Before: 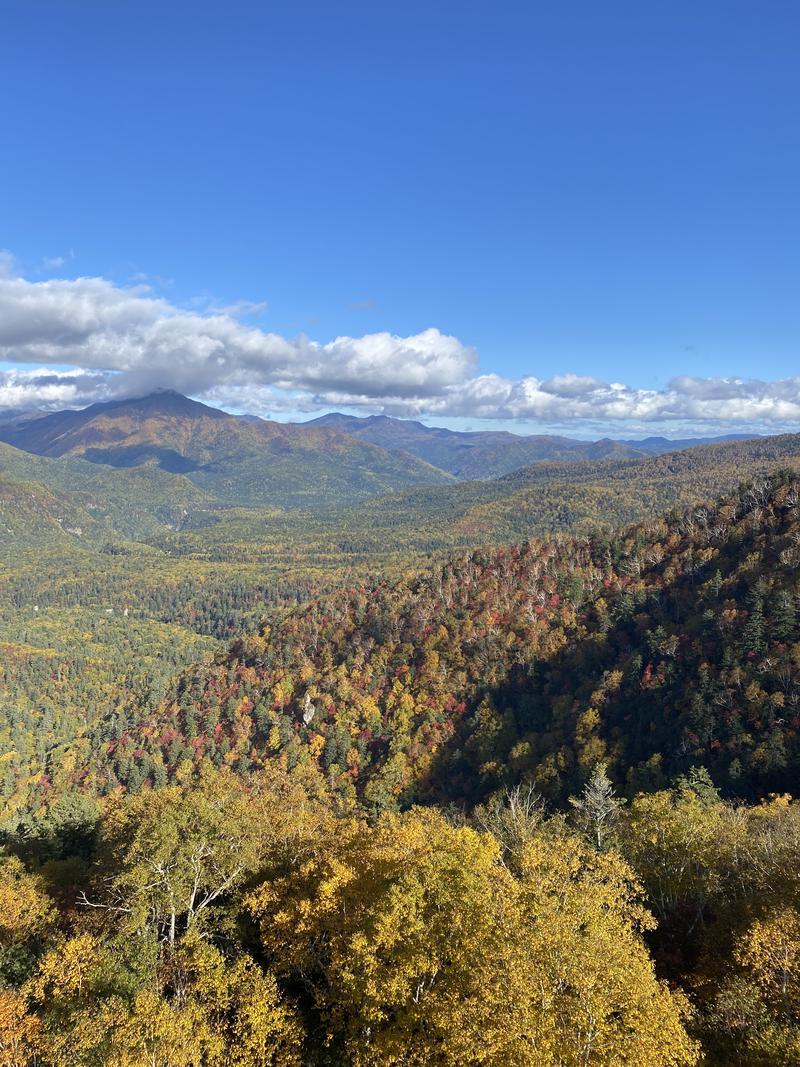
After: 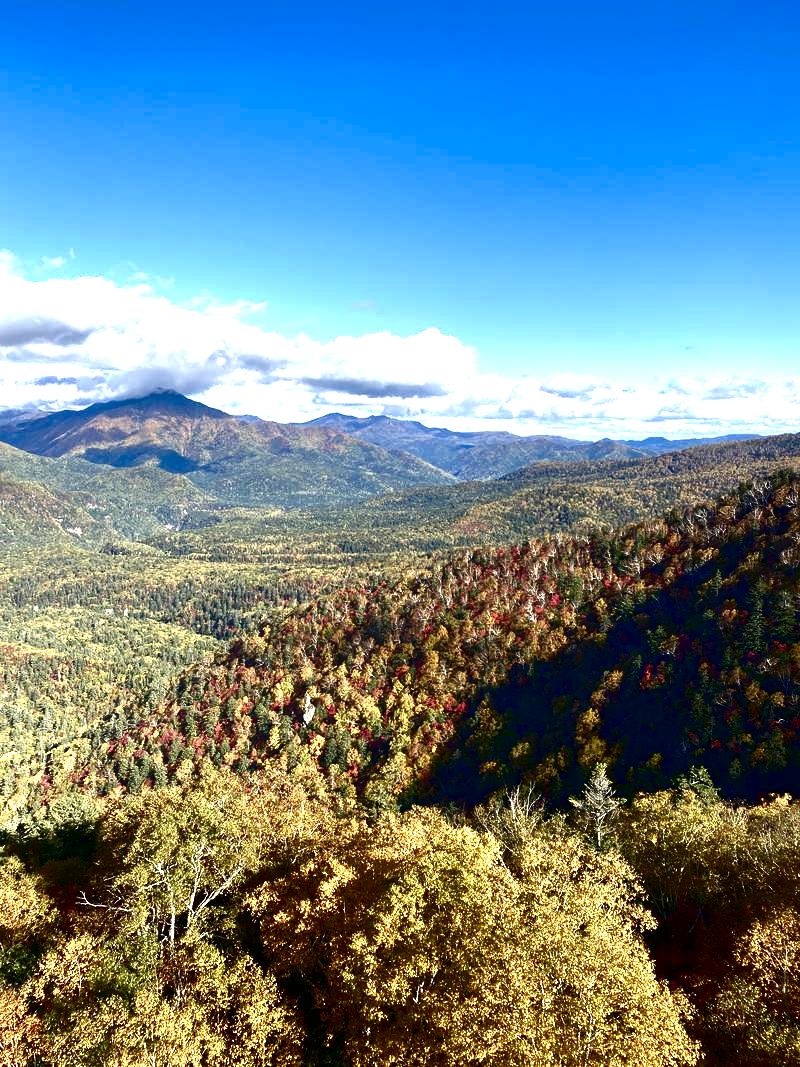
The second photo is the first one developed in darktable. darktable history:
contrast brightness saturation: contrast 0.09, brightness -0.586, saturation 0.168
exposure: black level correction 0, exposure 1.199 EV, compensate highlight preservation false
color balance rgb: perceptual saturation grading › global saturation 20%, perceptual saturation grading › highlights -50.451%, perceptual saturation grading › shadows 30.166%, global vibrance 25.073%
